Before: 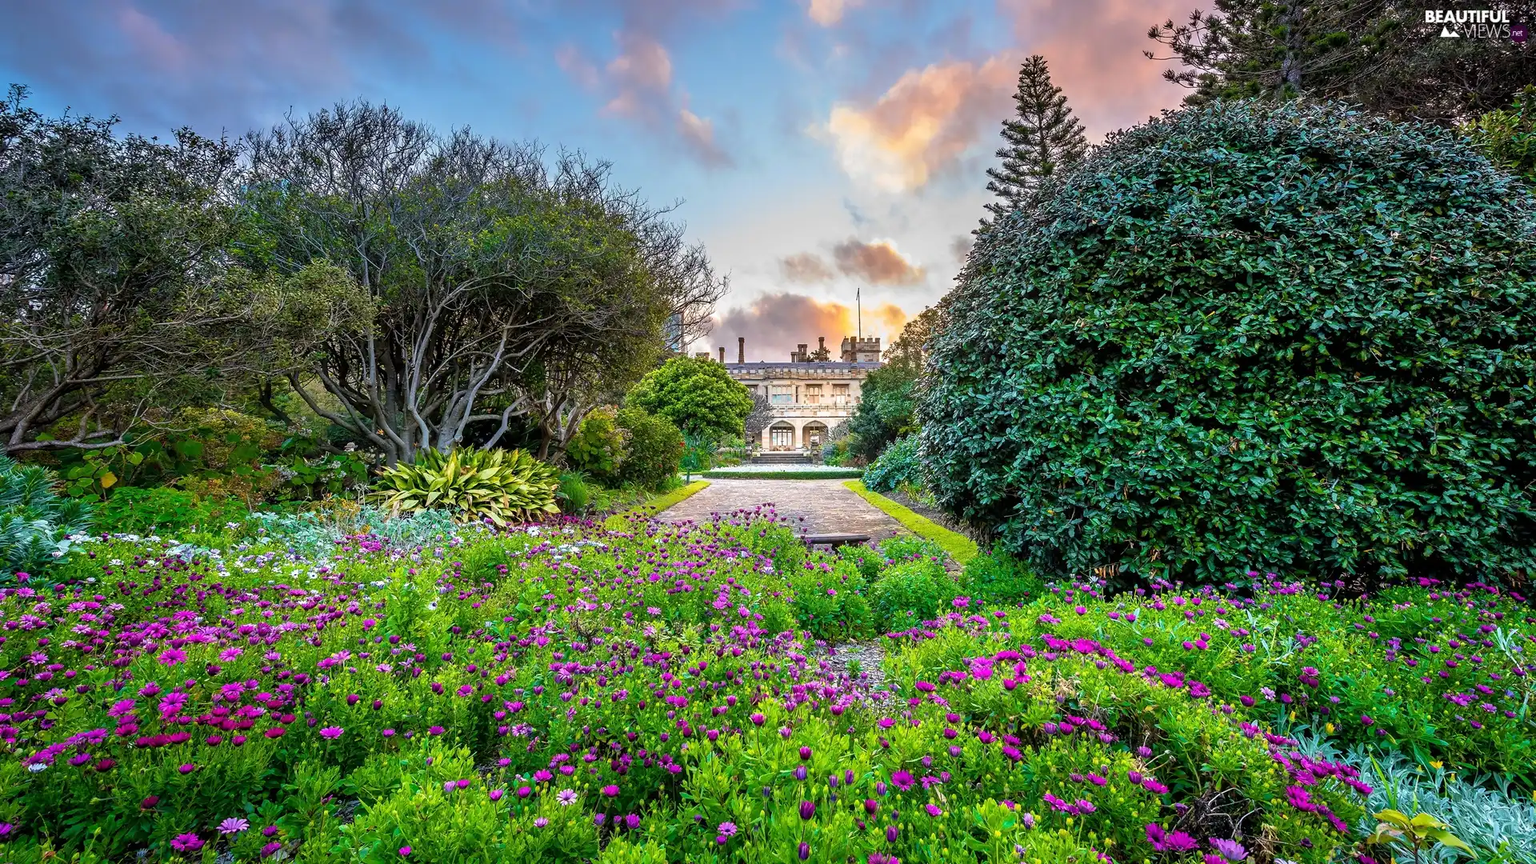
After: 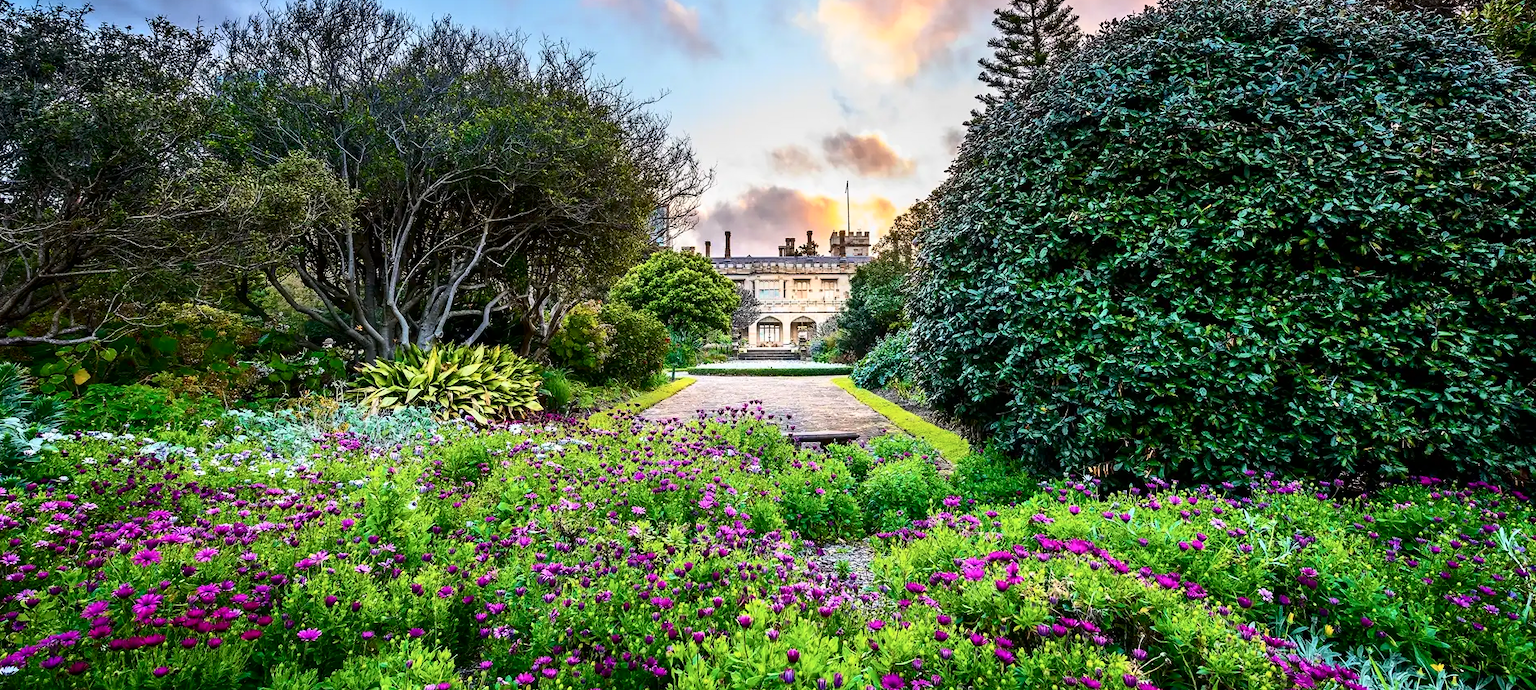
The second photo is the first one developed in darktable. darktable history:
contrast brightness saturation: contrast 0.283
crop and rotate: left 1.889%, top 12.88%, right 0.156%, bottom 8.843%
